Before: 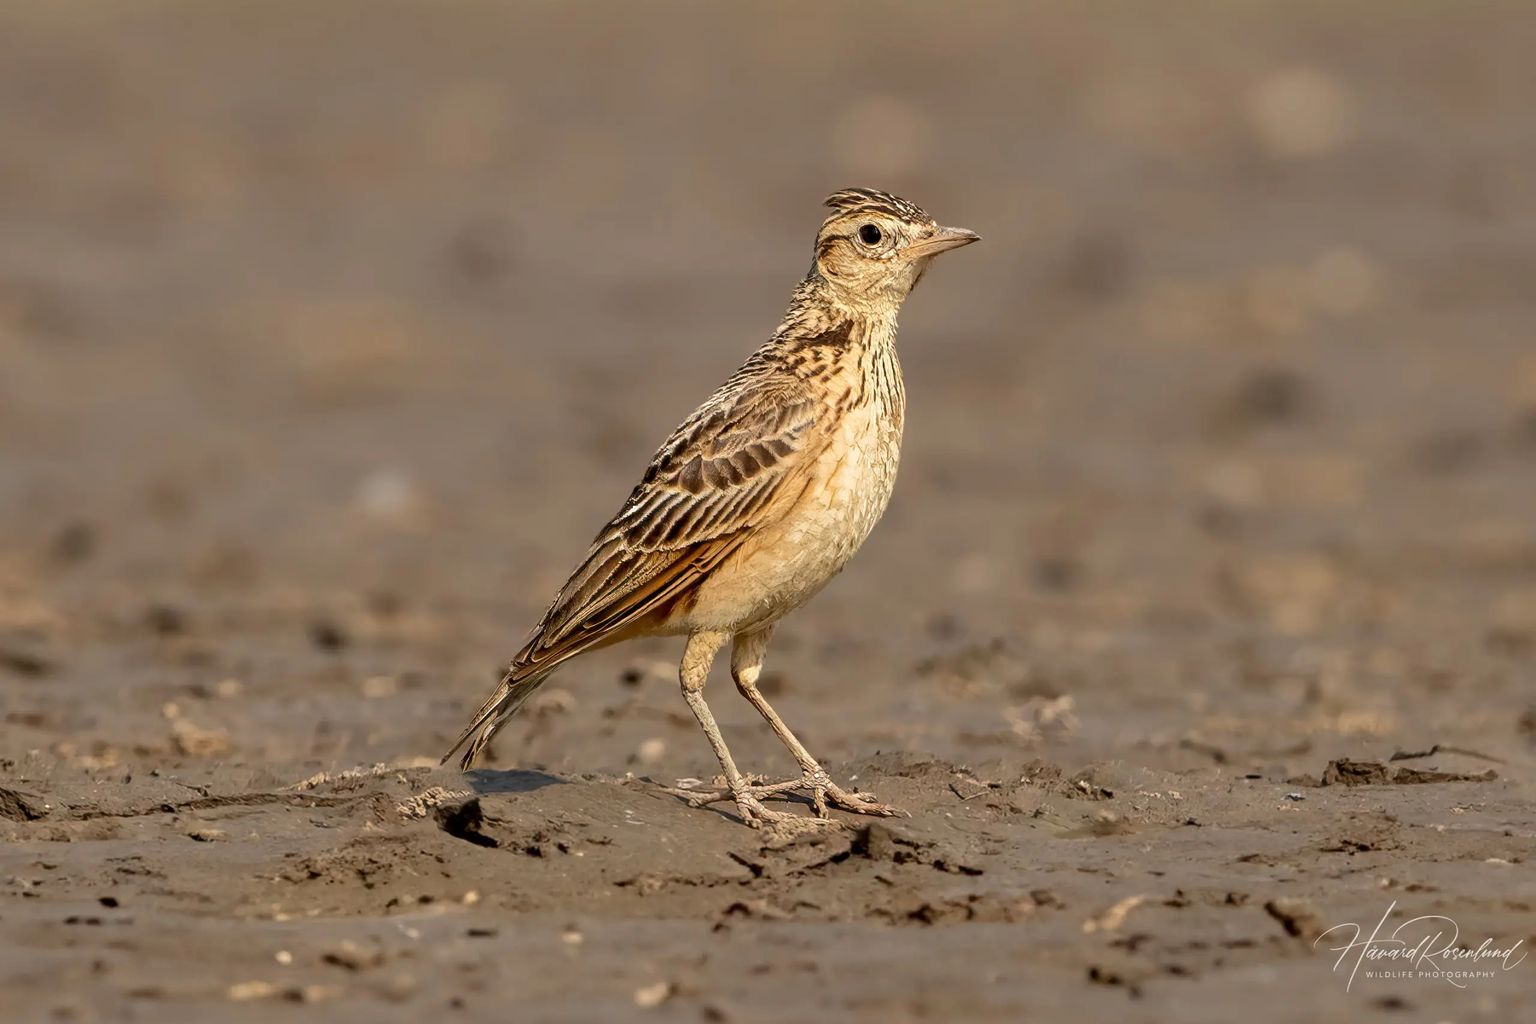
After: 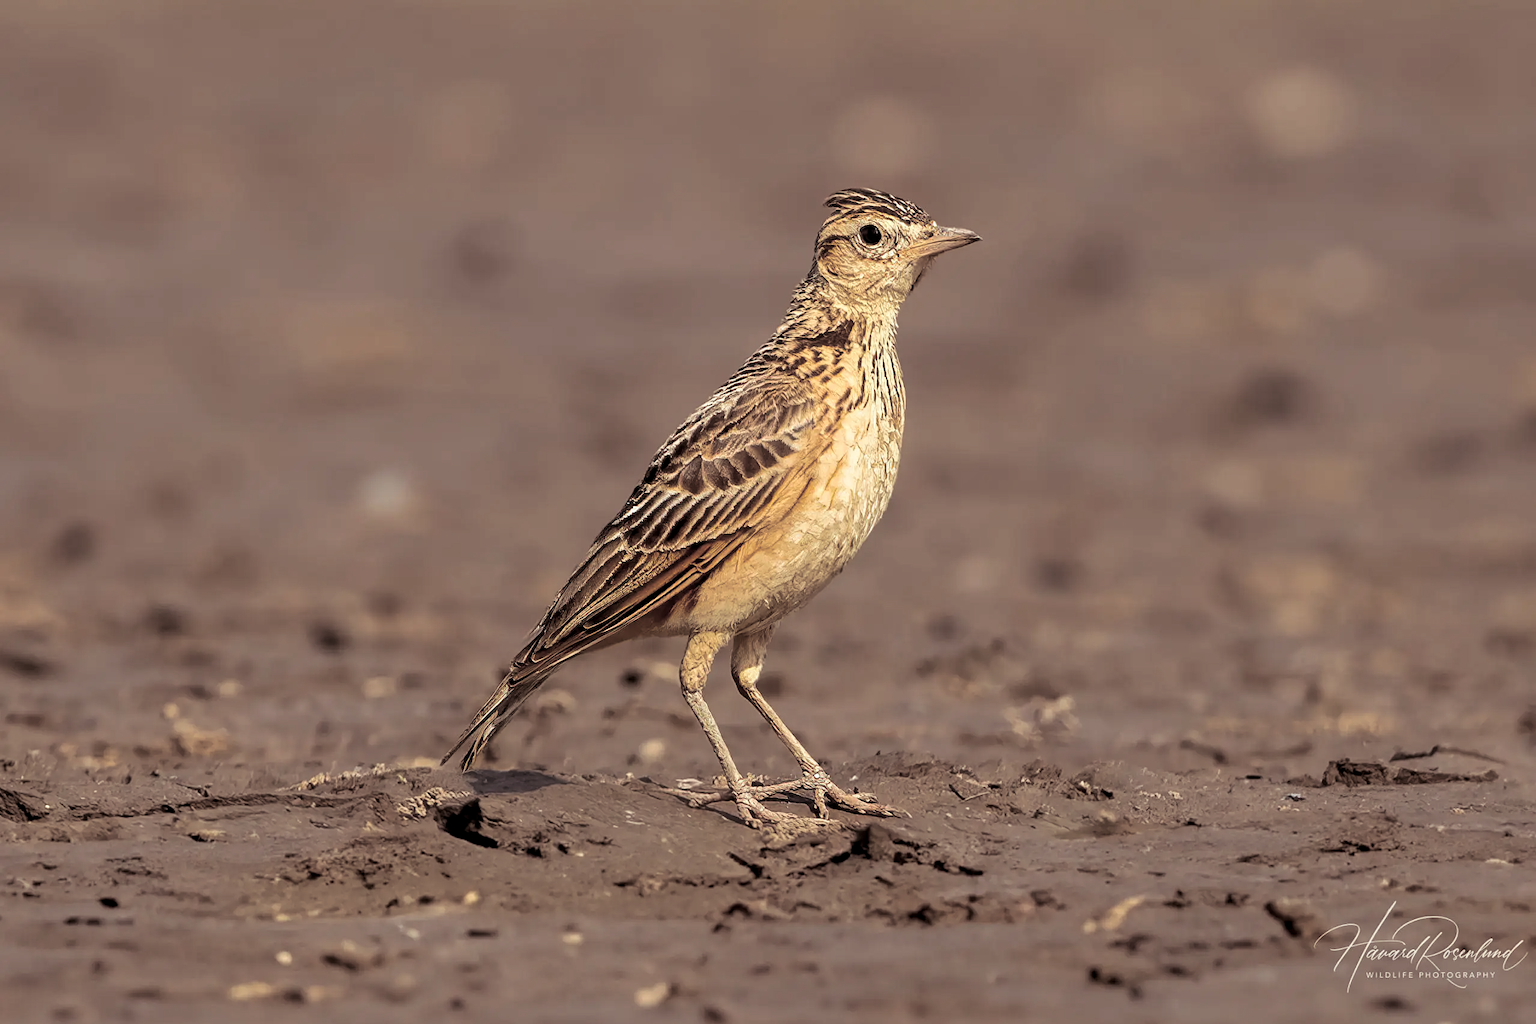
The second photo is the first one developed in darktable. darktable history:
sharpen: amount 0.2
split-toning: shadows › saturation 0.2
local contrast: highlights 100%, shadows 100%, detail 120%, midtone range 0.2
